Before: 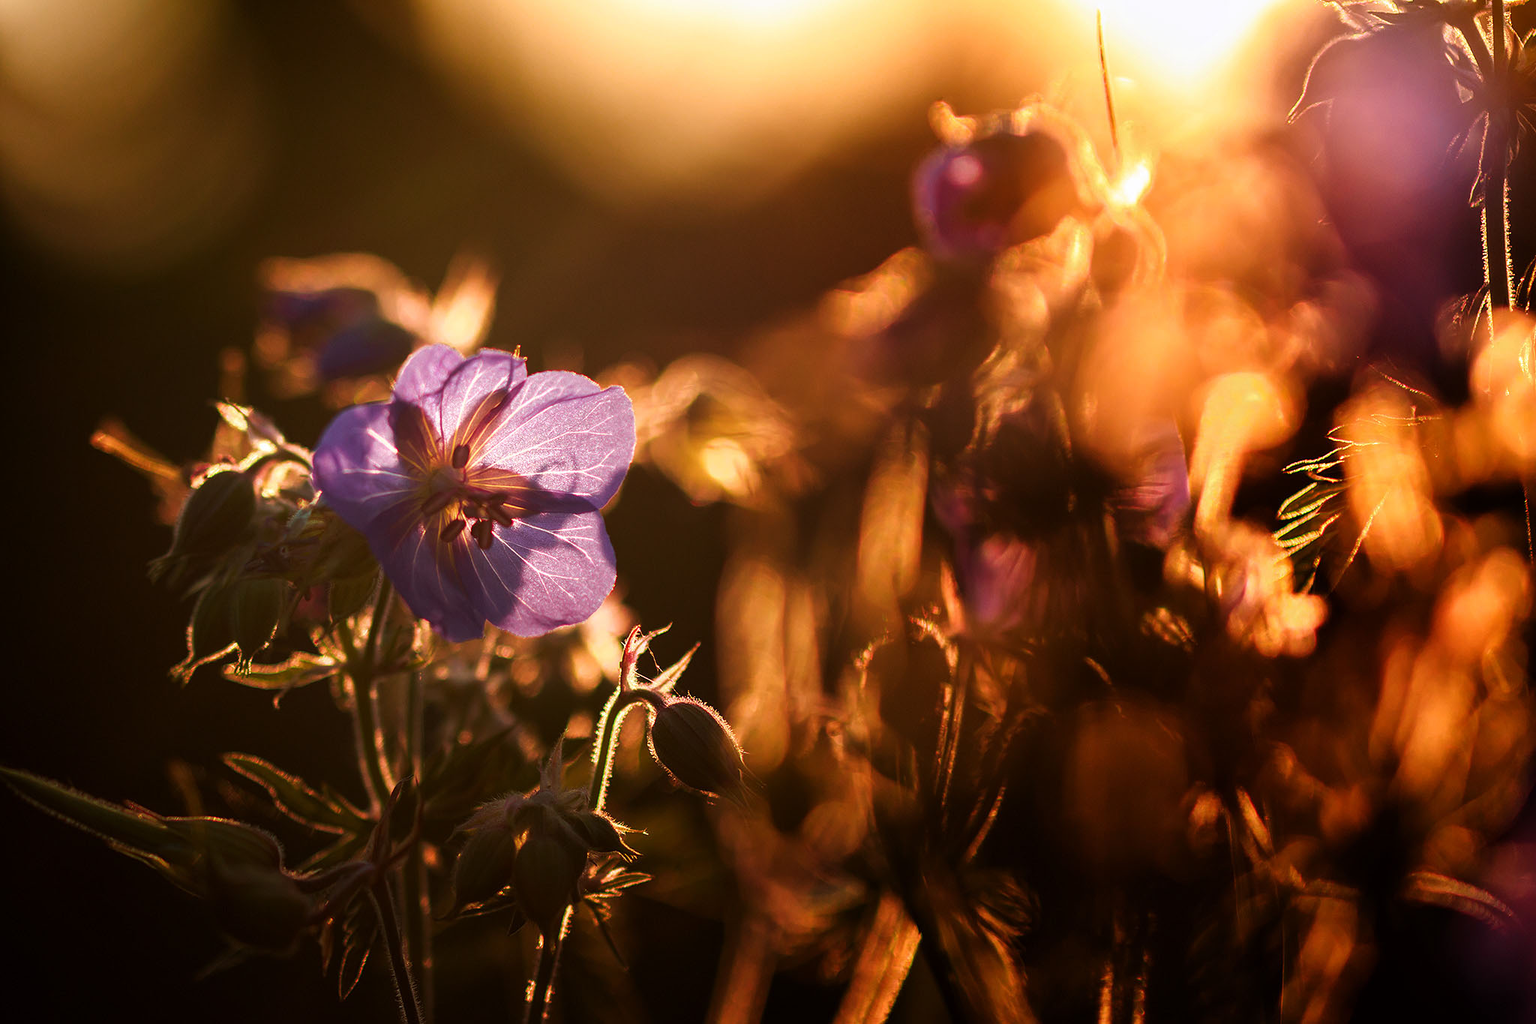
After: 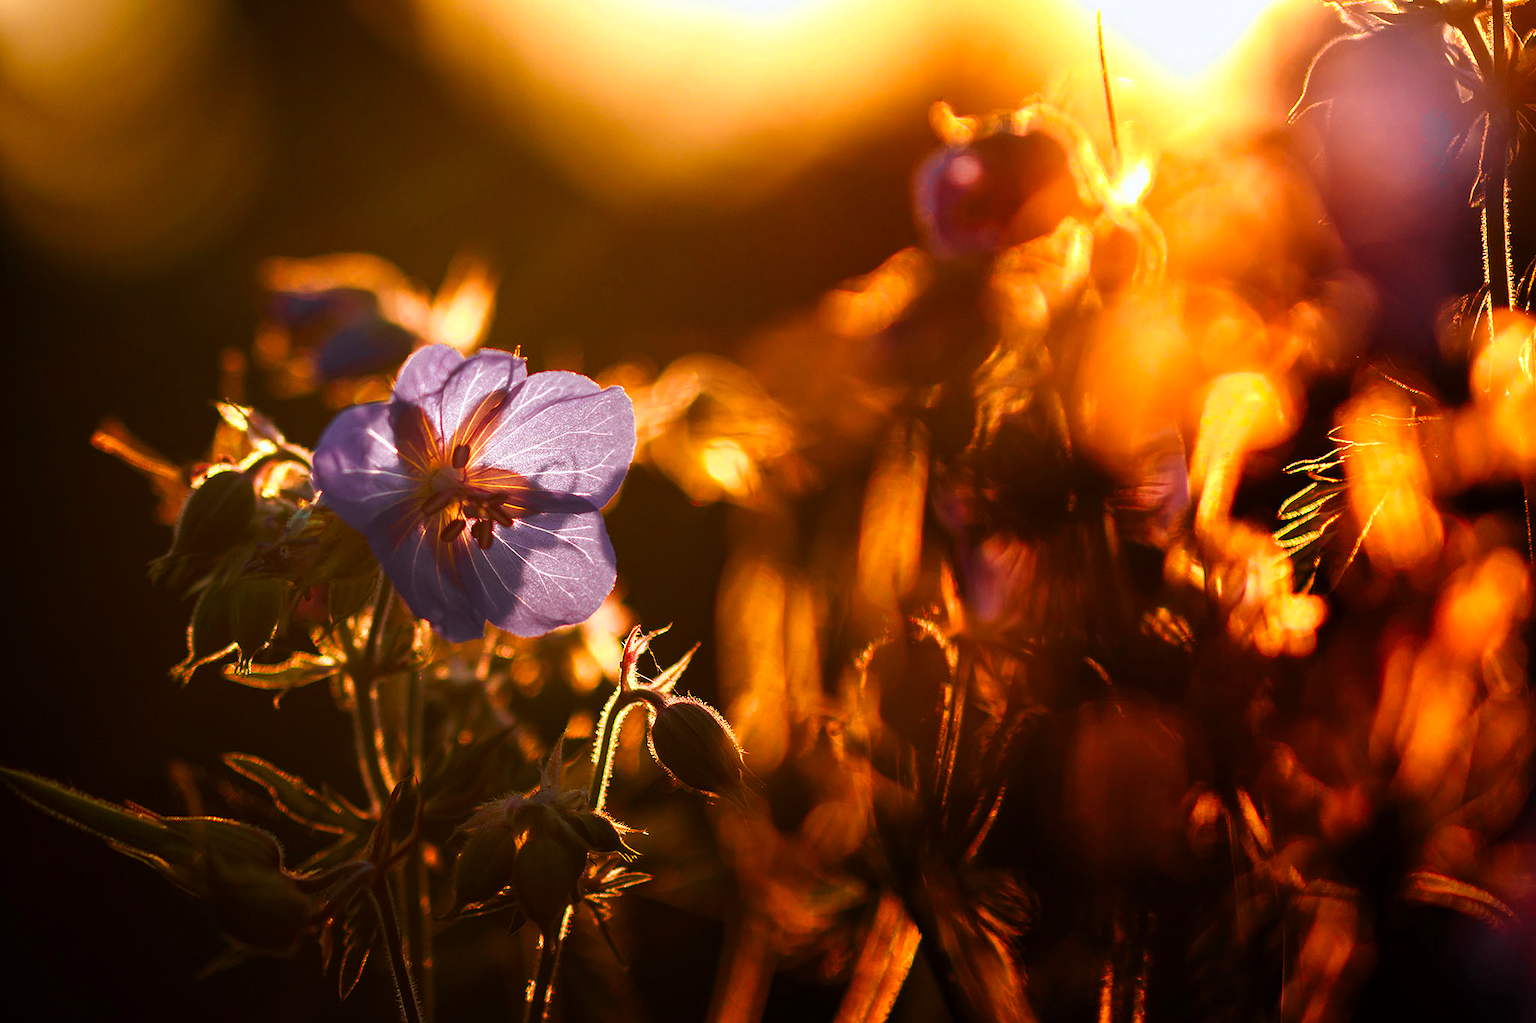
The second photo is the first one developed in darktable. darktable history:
color zones: curves: ch0 [(0, 0.511) (0.143, 0.531) (0.286, 0.56) (0.429, 0.5) (0.571, 0.5) (0.714, 0.5) (0.857, 0.5) (1, 0.5)]; ch1 [(0, 0.525) (0.143, 0.705) (0.286, 0.715) (0.429, 0.35) (0.571, 0.35) (0.714, 0.35) (0.857, 0.4) (1, 0.4)]; ch2 [(0, 0.572) (0.143, 0.512) (0.286, 0.473) (0.429, 0.45) (0.571, 0.5) (0.714, 0.5) (0.857, 0.518) (1, 0.518)]
white balance: red 0.976, blue 1.04
